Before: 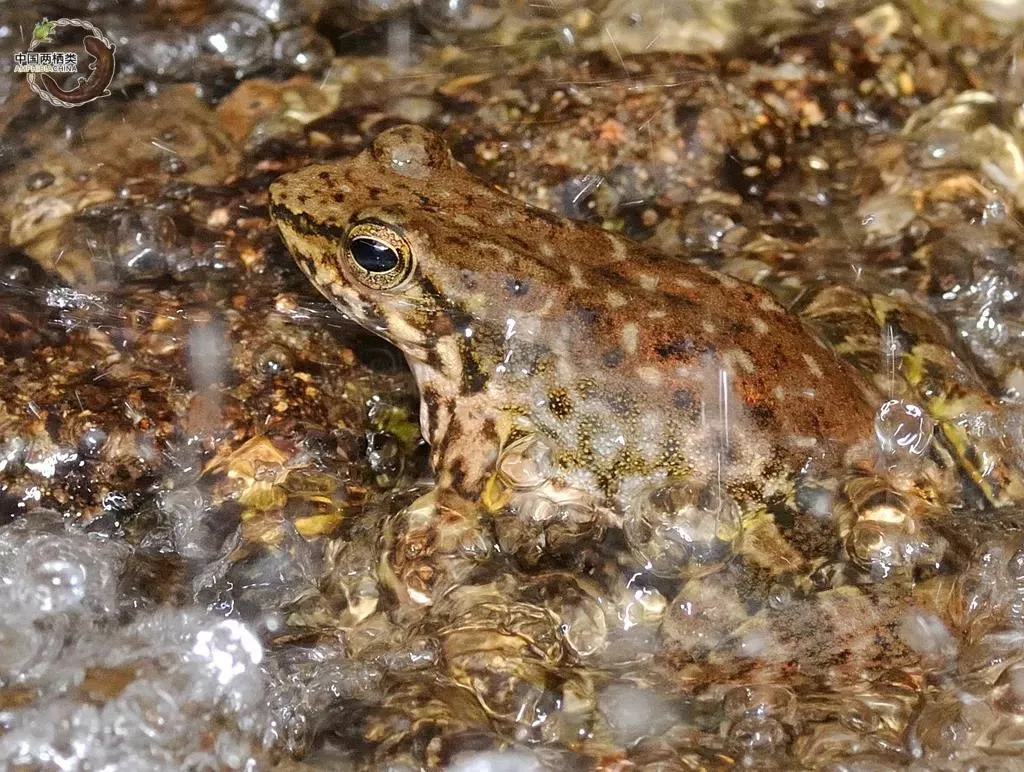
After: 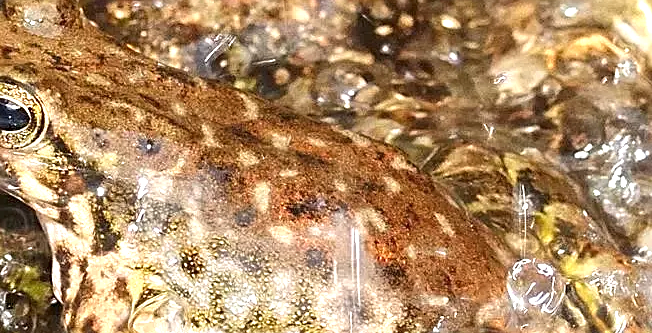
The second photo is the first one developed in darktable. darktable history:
sharpen: on, module defaults
crop: left 36.005%, top 18.293%, right 0.31%, bottom 38.444%
exposure: exposure 0.943 EV, compensate highlight preservation false
